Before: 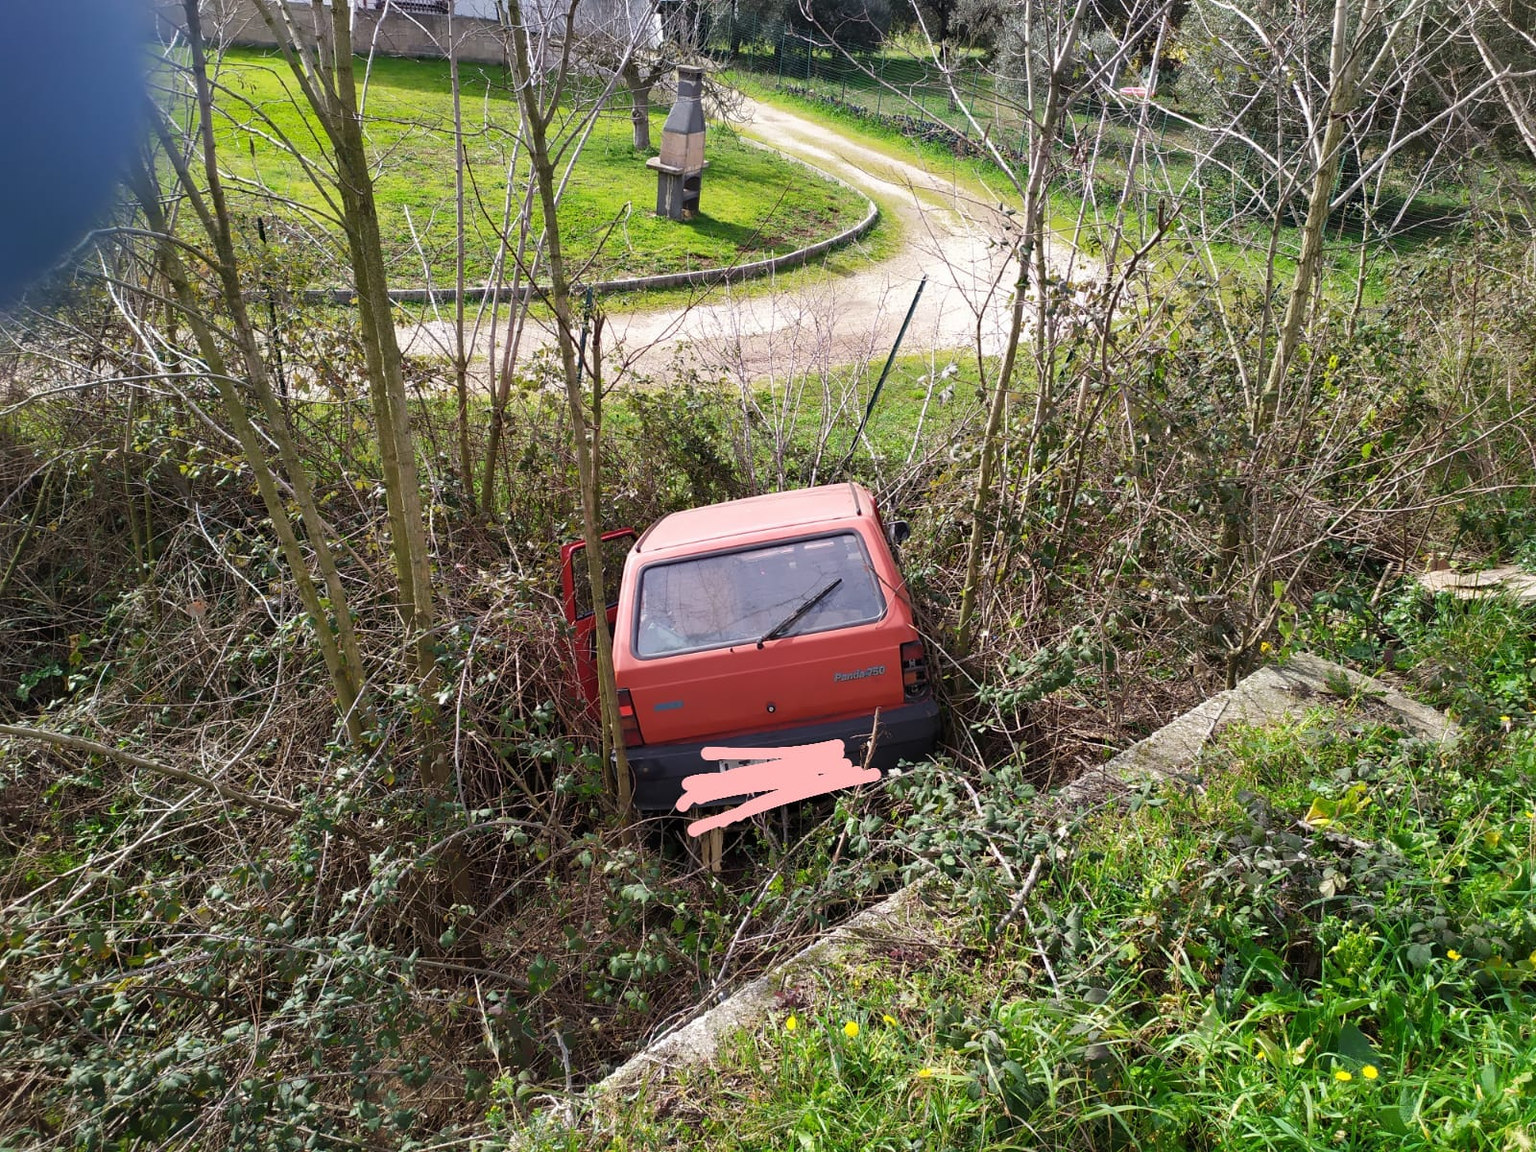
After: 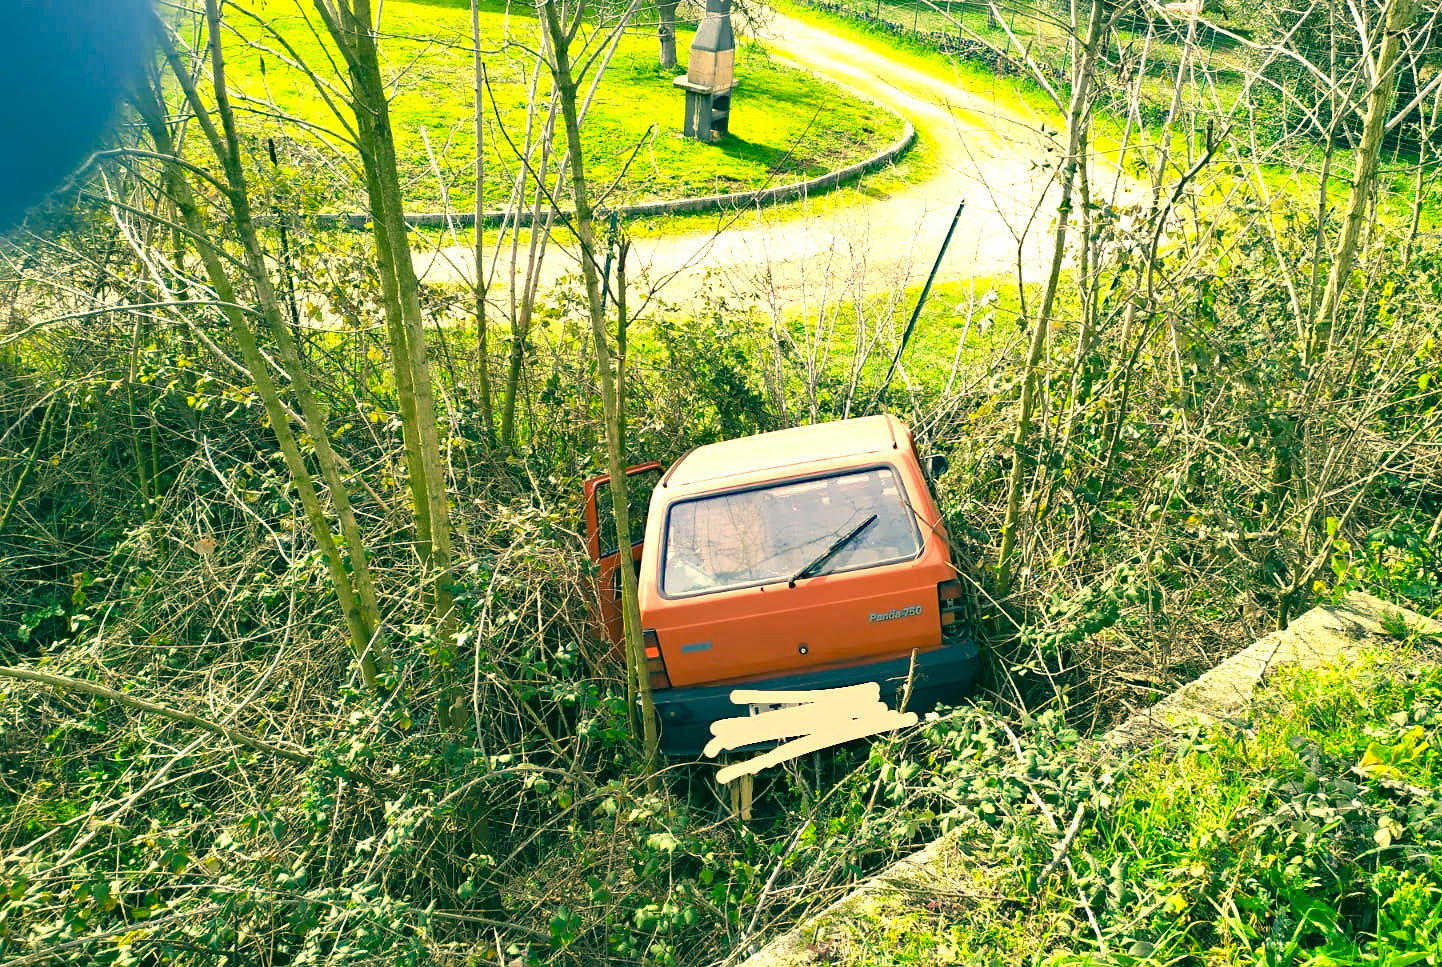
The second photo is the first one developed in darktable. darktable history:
exposure: black level correction 0.001, exposure 1.117 EV, compensate highlight preservation false
crop: top 7.413%, right 9.83%, bottom 11.959%
haze removal: compatibility mode true, adaptive false
color correction: highlights a* 2.2, highlights b* 33.95, shadows a* -37.28, shadows b* -5.67
